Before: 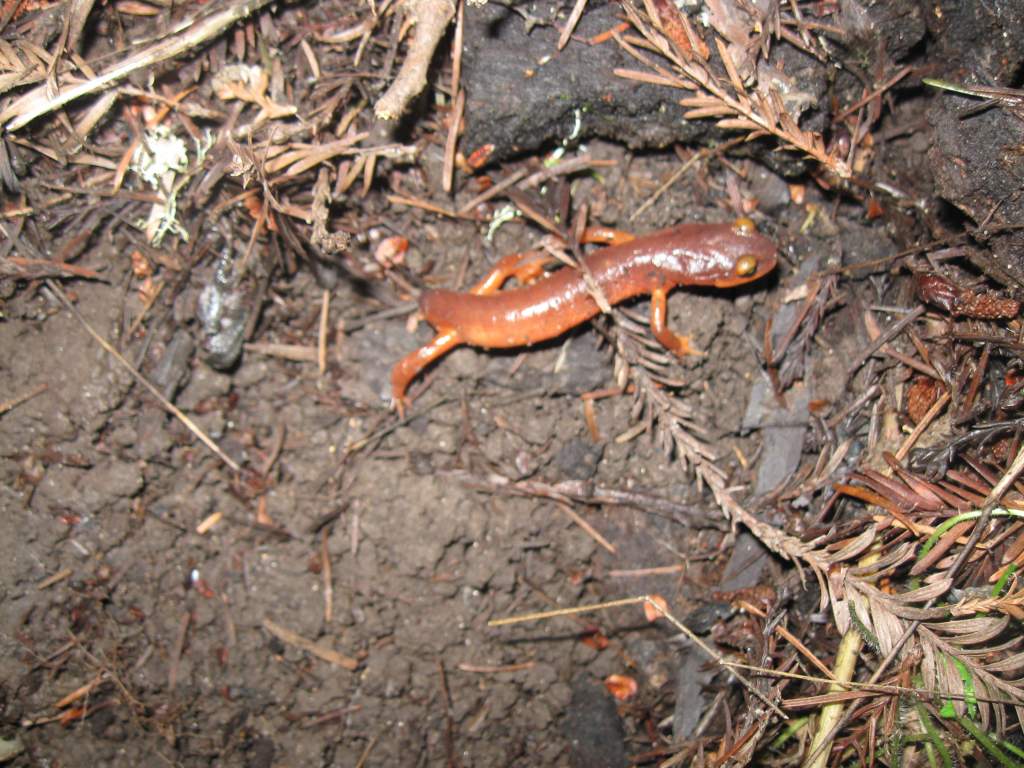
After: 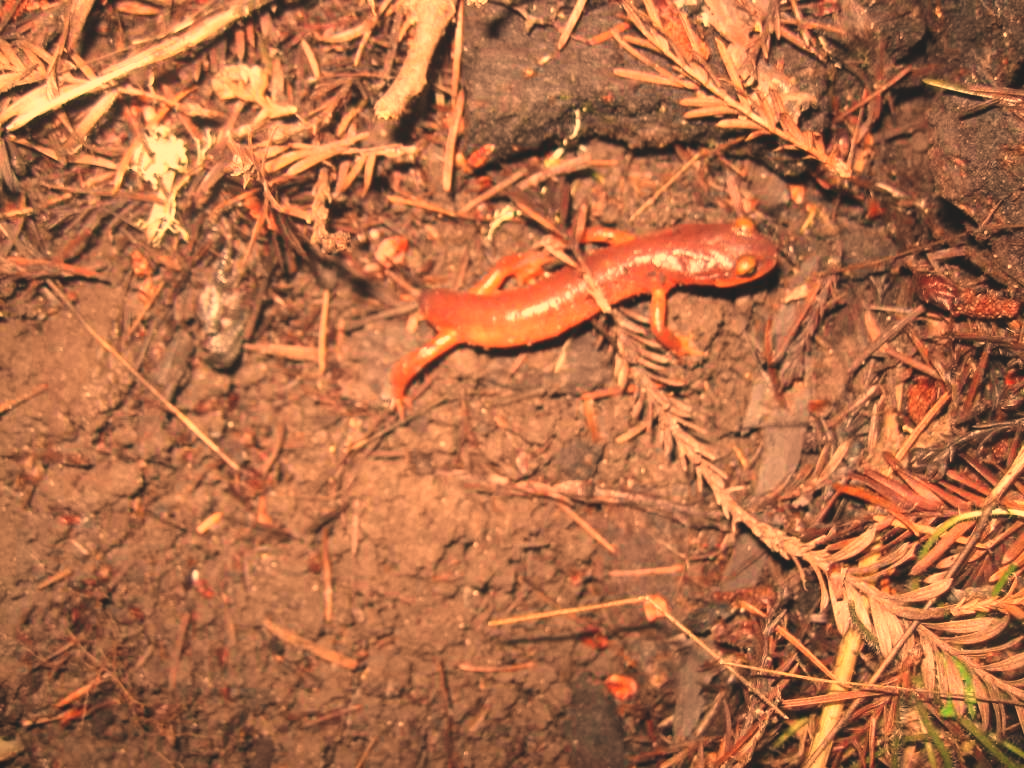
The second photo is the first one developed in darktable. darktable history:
local contrast: mode bilateral grid, contrast 10, coarseness 25, detail 110%, midtone range 0.2
white balance: red 1.467, blue 0.684
exposure: black level correction -0.014, exposure -0.193 EV, compensate highlight preservation false
